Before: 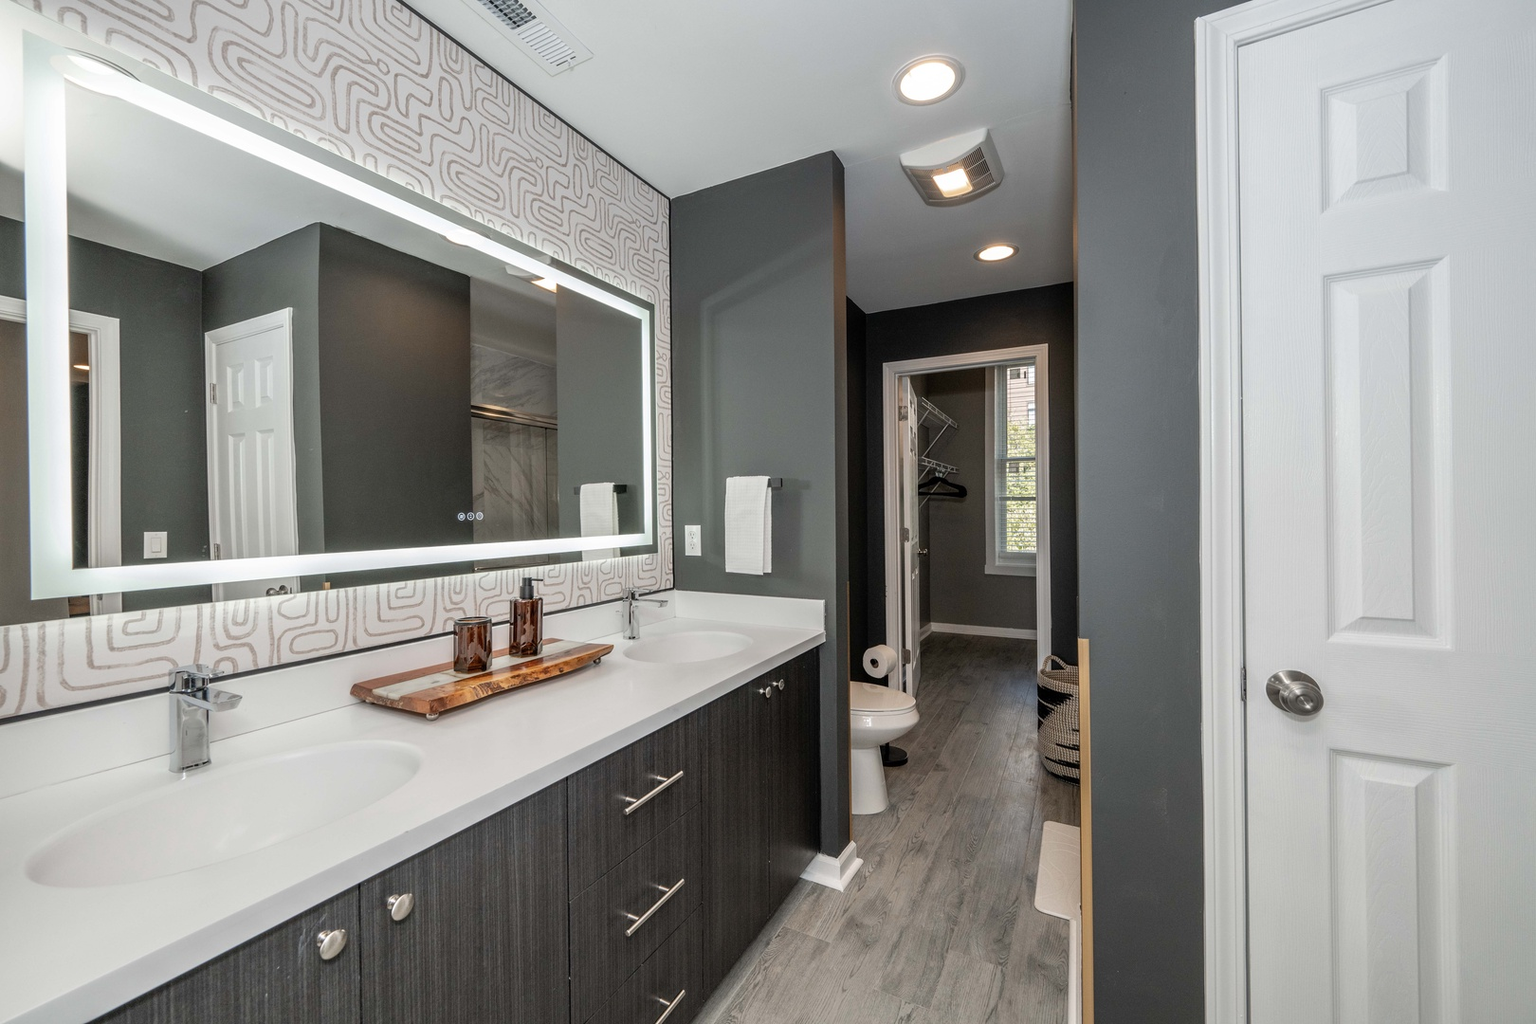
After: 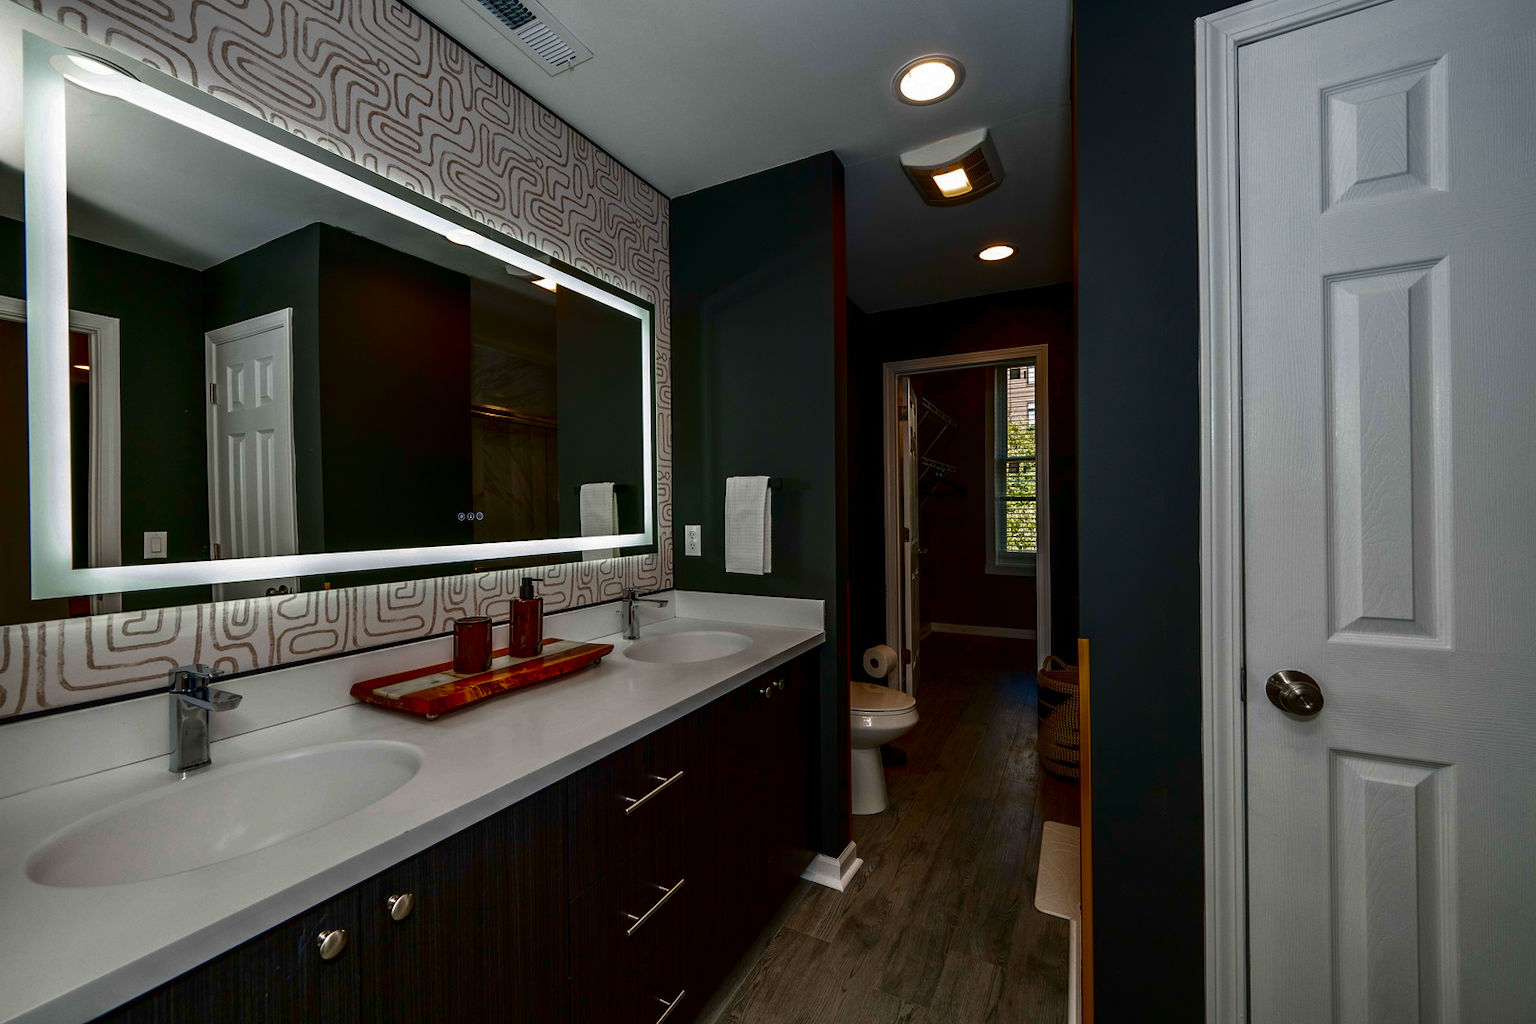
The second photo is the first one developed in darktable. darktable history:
contrast brightness saturation: brightness -0.982, saturation 0.986
